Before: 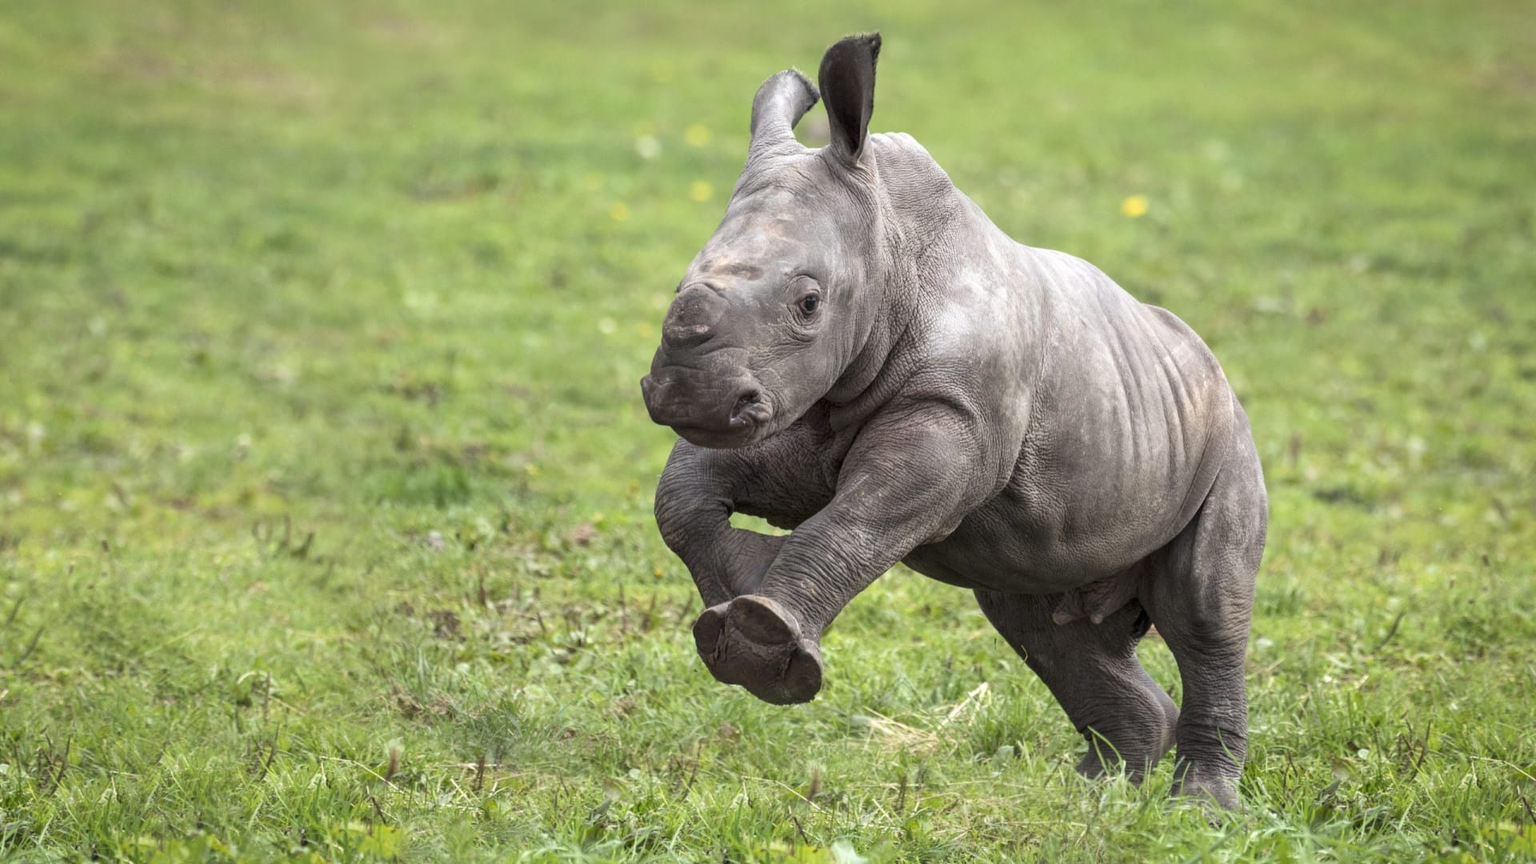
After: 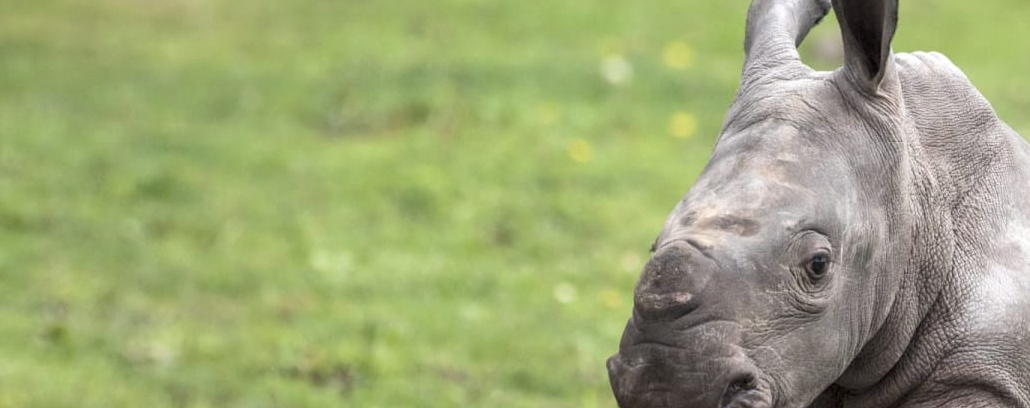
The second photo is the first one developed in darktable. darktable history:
local contrast: mode bilateral grid, contrast 15, coarseness 36, detail 105%, midtone range 0.2
crop: left 10.121%, top 10.631%, right 36.218%, bottom 51.526%
